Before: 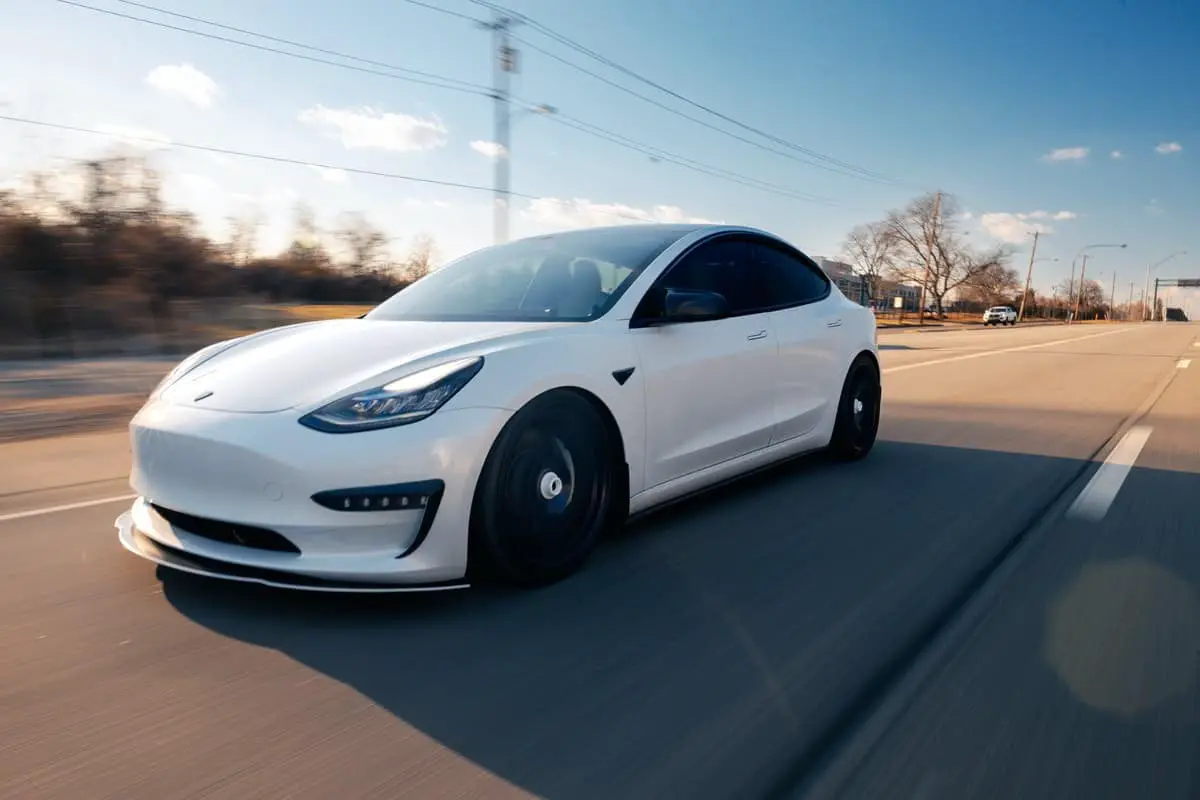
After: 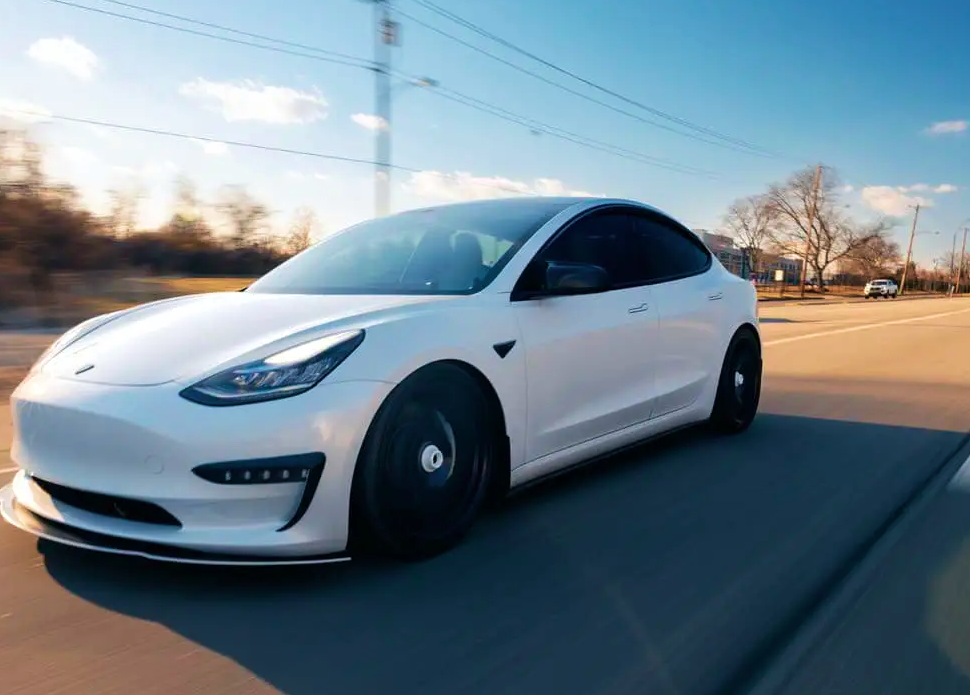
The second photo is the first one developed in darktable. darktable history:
contrast brightness saturation: saturation -0.04
velvia: strength 56%
crop: left 9.929%, top 3.475%, right 9.188%, bottom 9.529%
